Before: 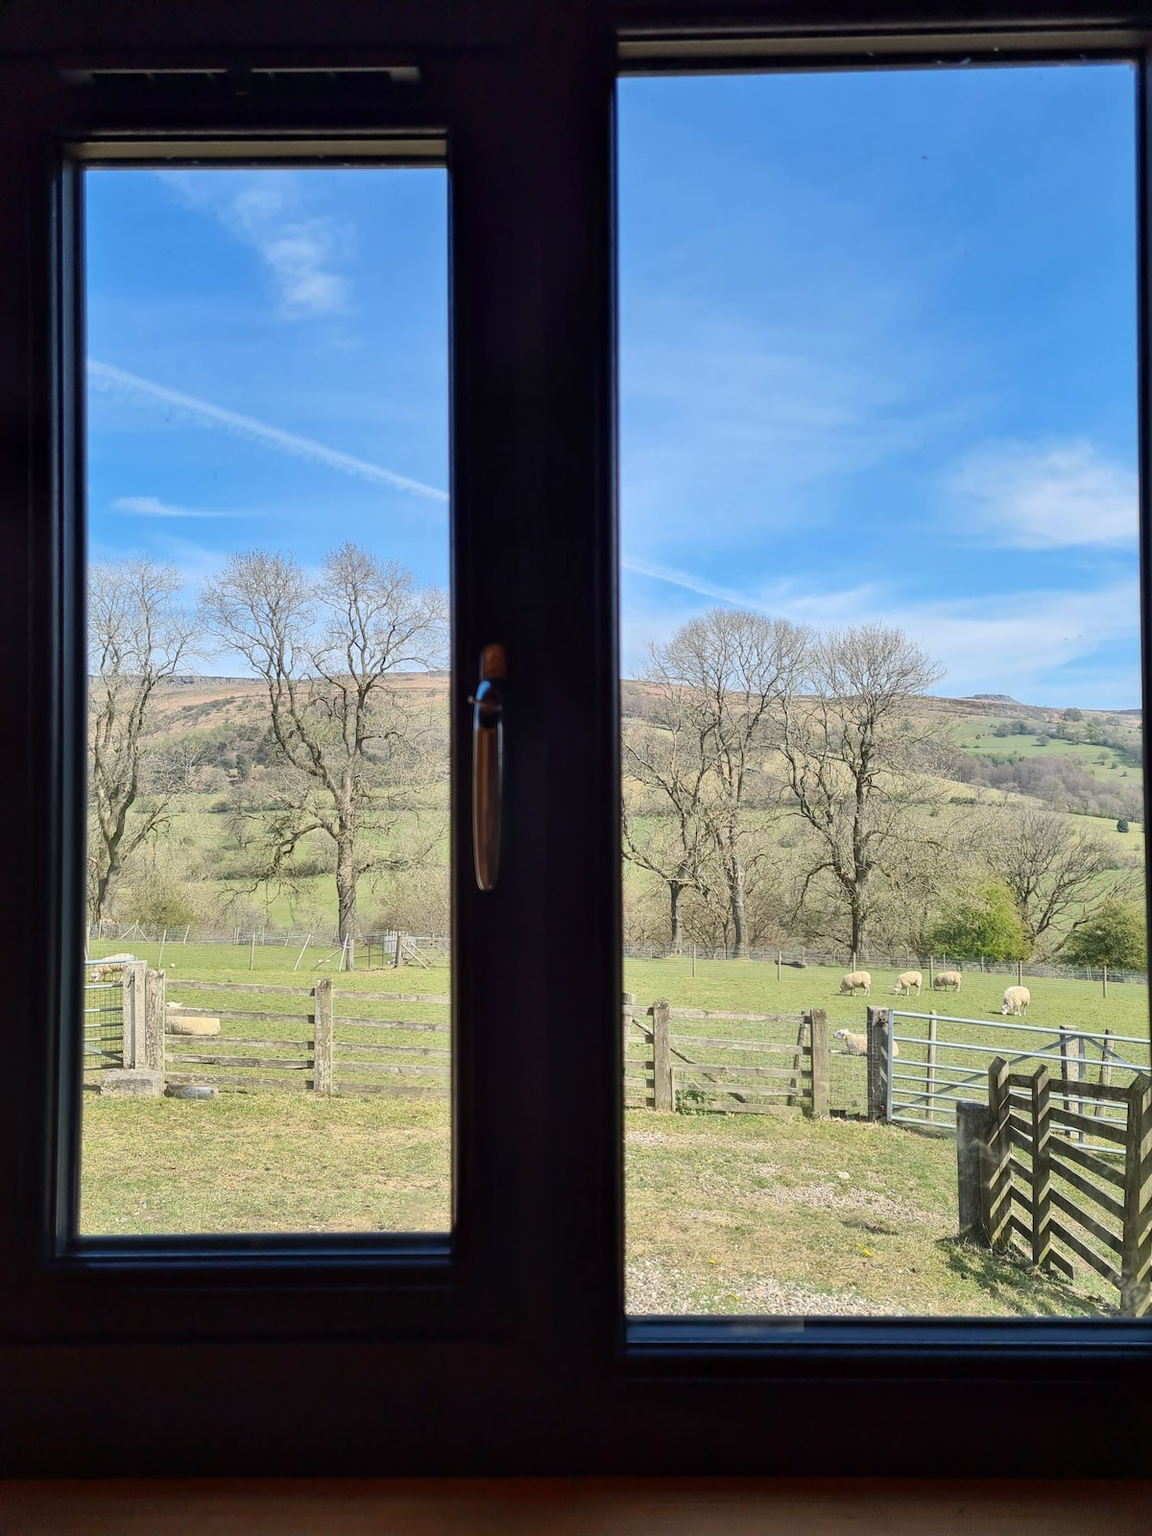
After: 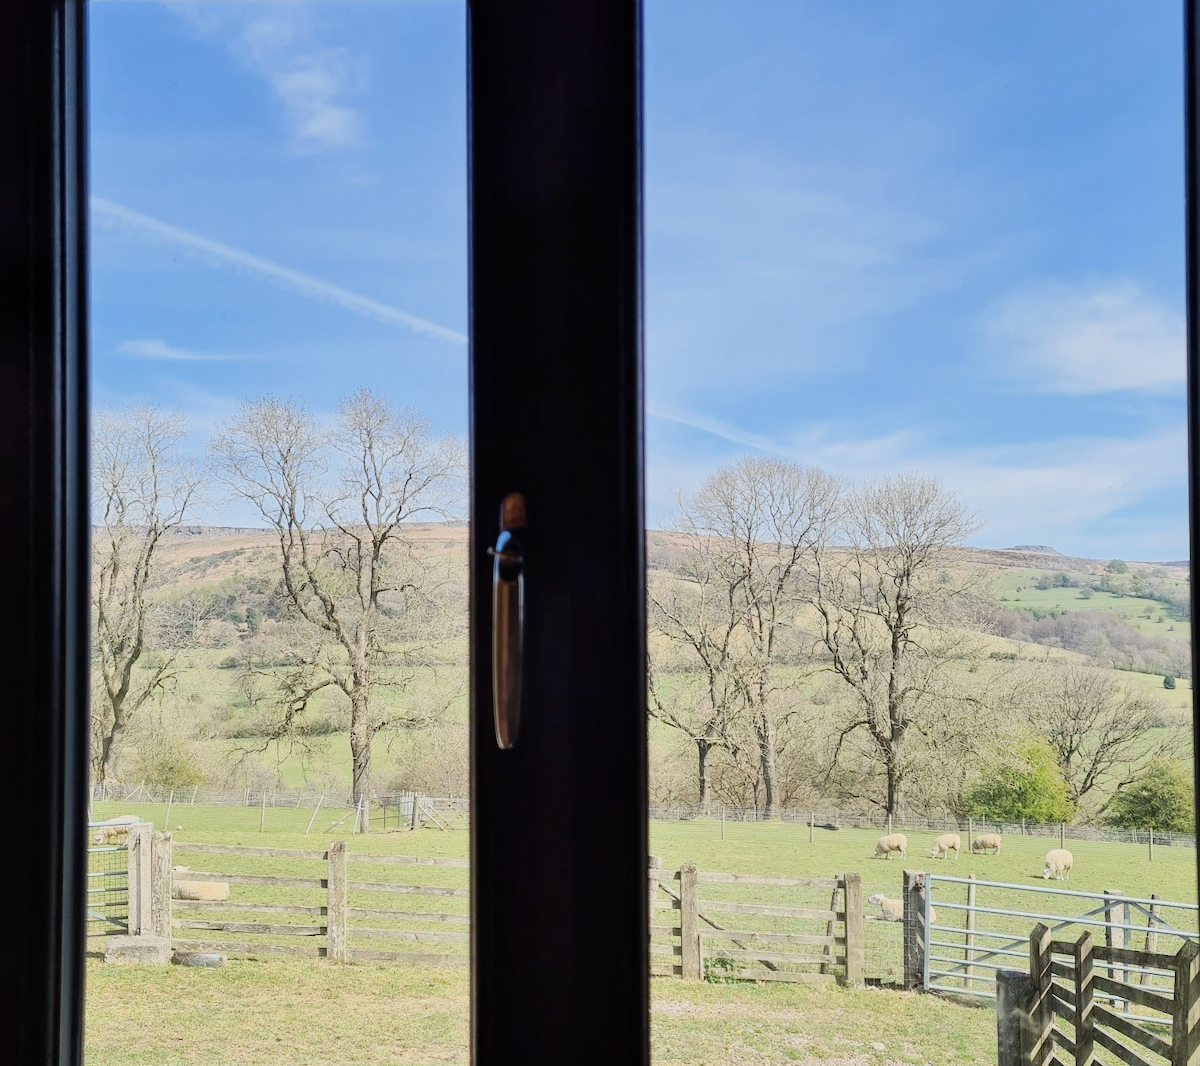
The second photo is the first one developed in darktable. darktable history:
crop: top 11.166%, bottom 22.168%
exposure: black level correction -0.002, exposure 0.54 EV, compensate highlight preservation false
filmic rgb: black relative exposure -7.65 EV, white relative exposure 4.56 EV, hardness 3.61, contrast 1.05
